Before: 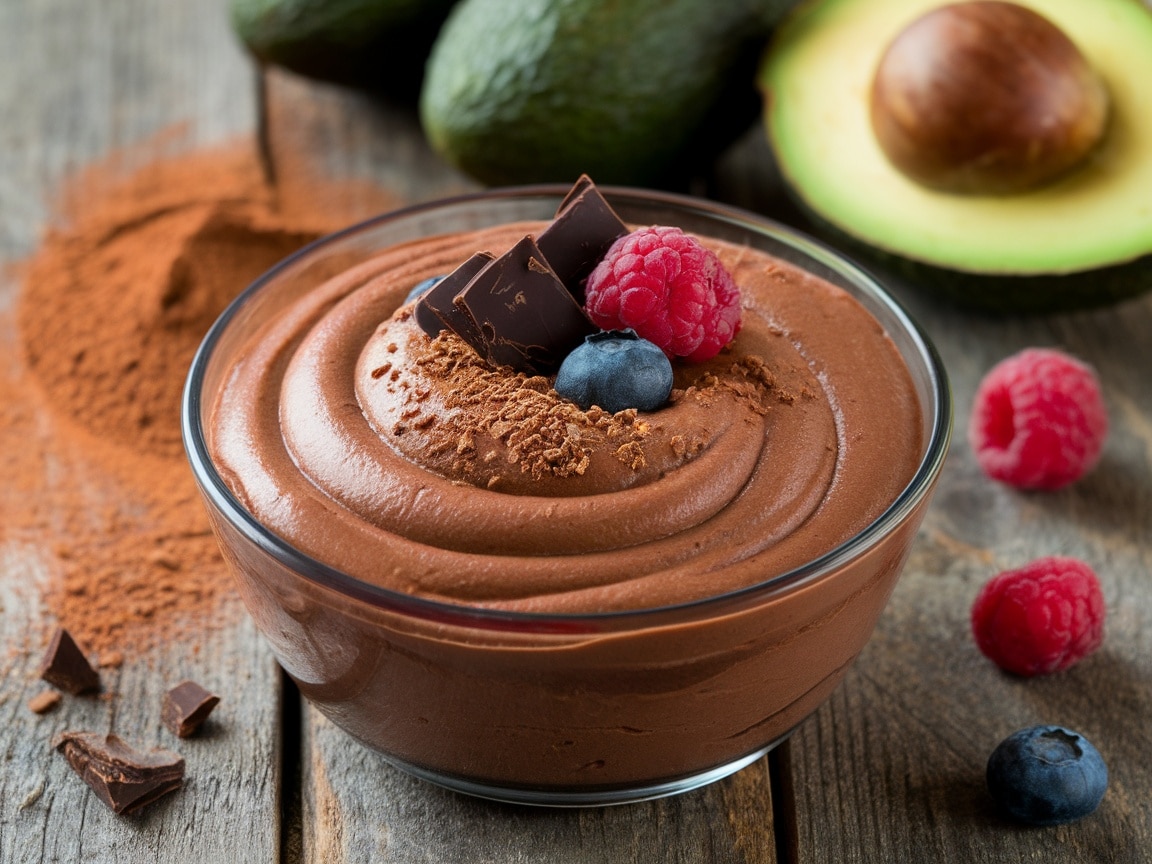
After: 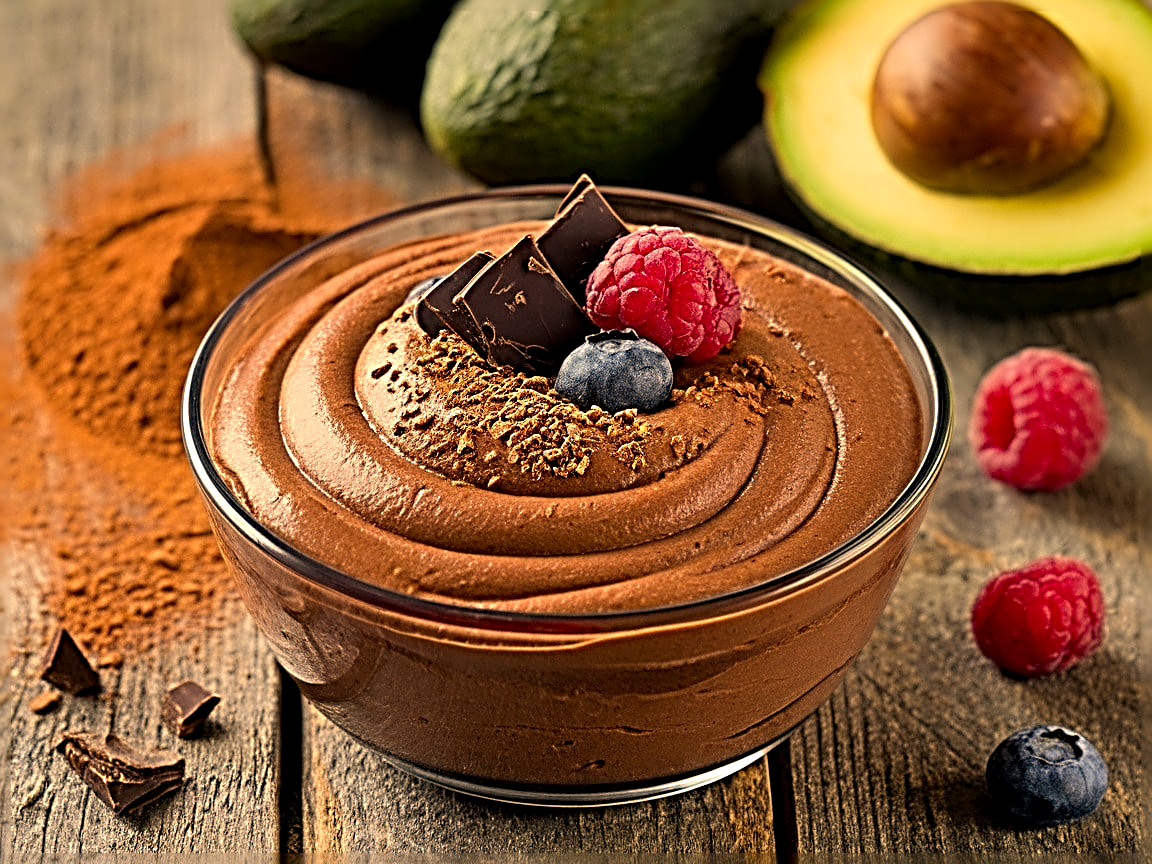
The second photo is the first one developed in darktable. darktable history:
shadows and highlights: soften with gaussian
color correction: highlights a* 14.83, highlights b* 31.85
sharpen: radius 4.026, amount 1.999
exposure: black level correction 0.001, compensate highlight preservation false
